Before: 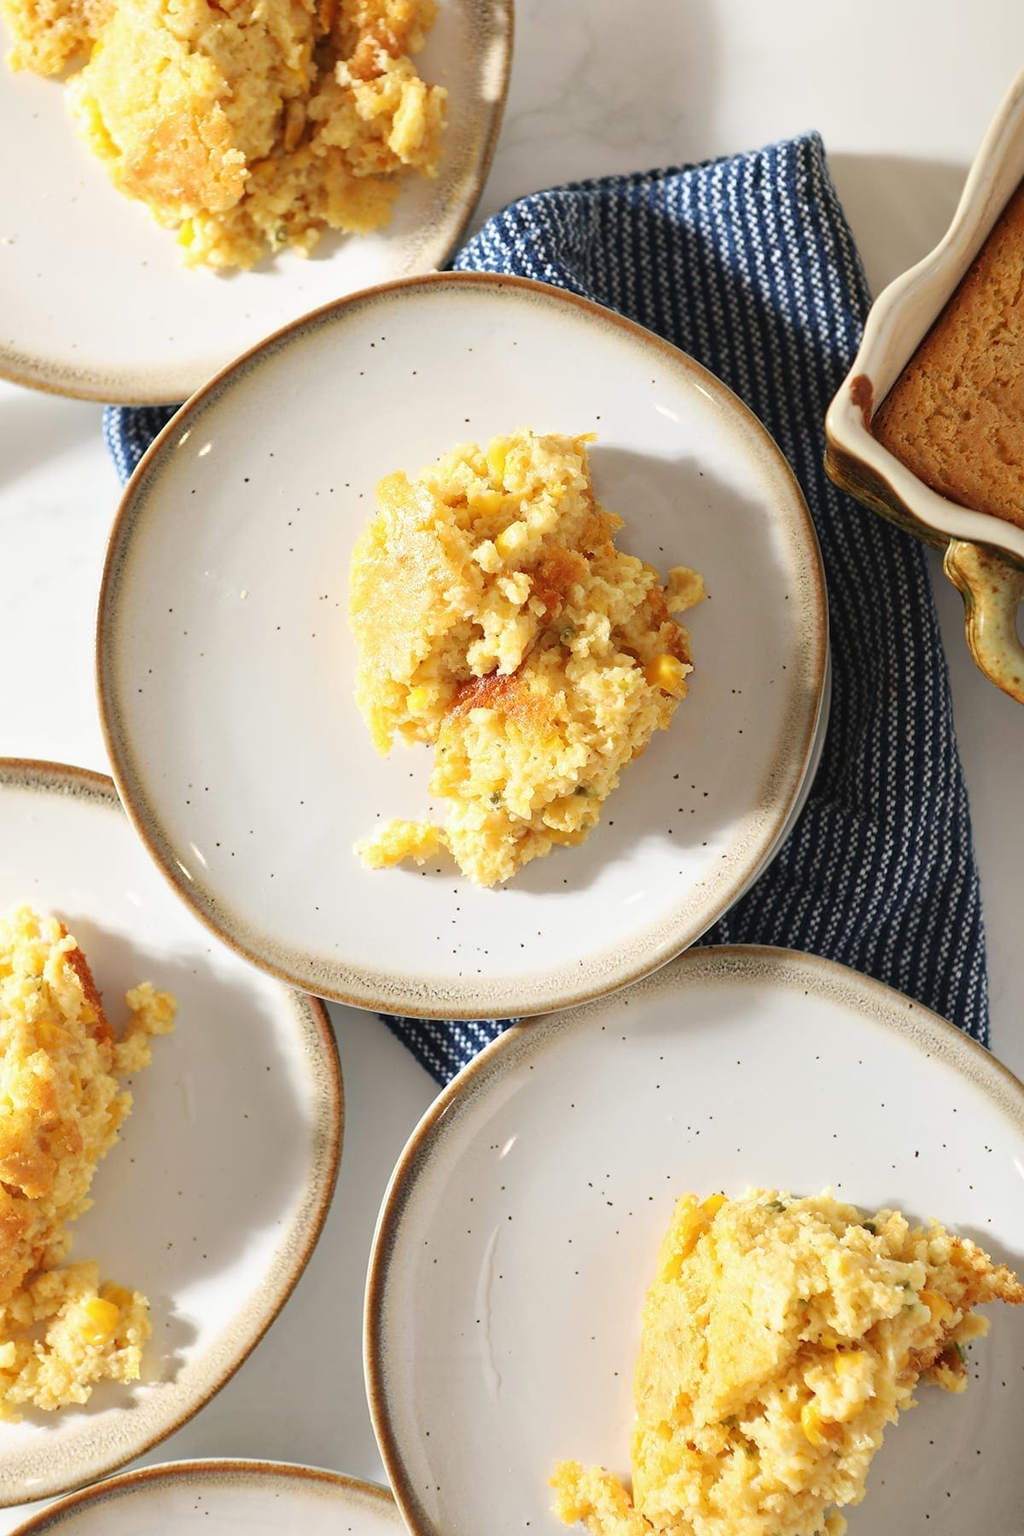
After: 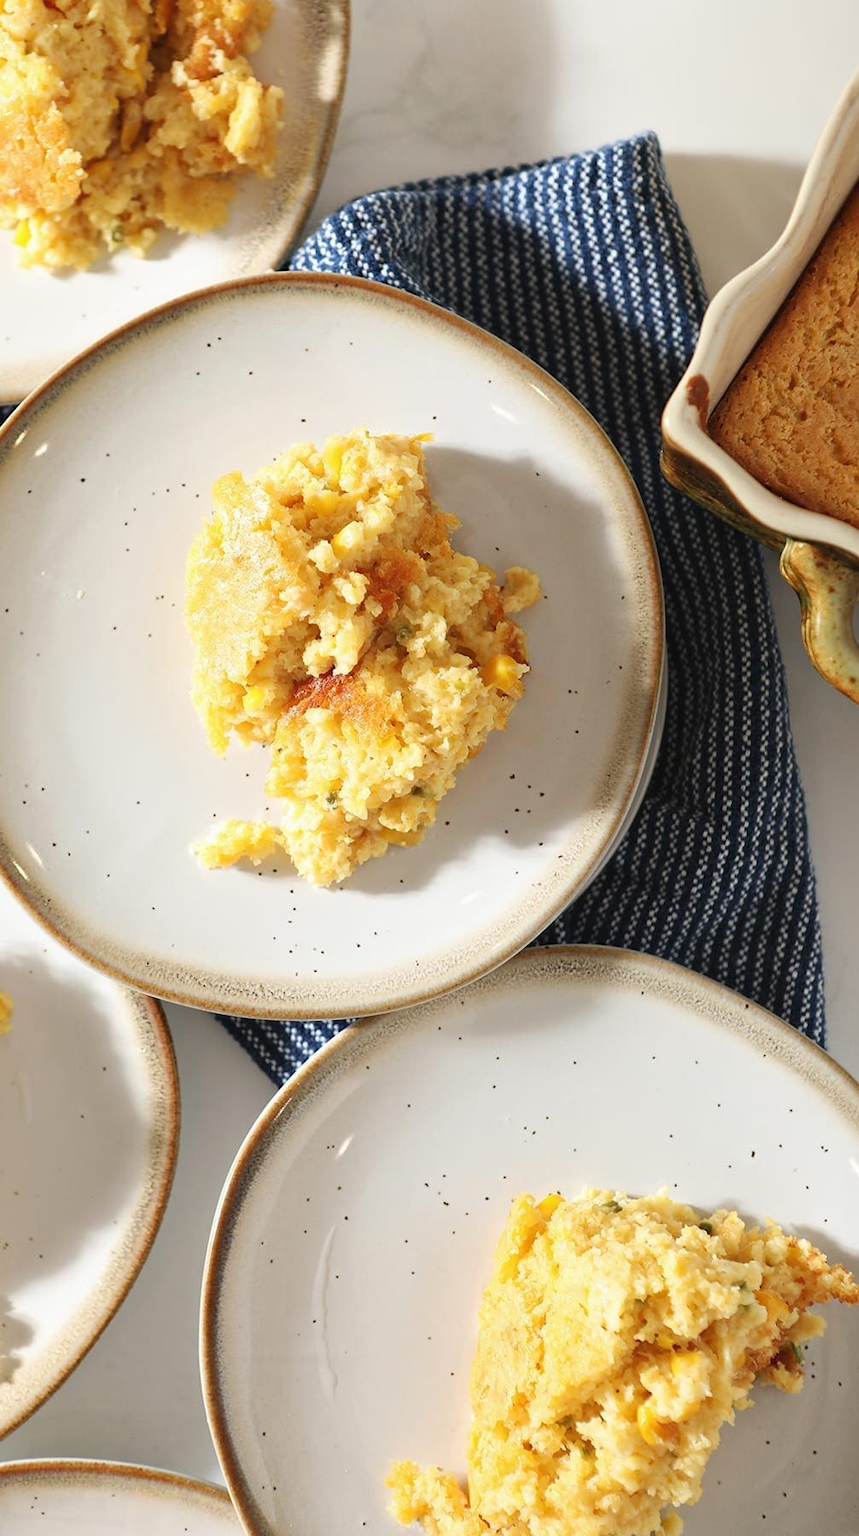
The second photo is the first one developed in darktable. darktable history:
levels: black 0.09%
crop: left 16.055%
